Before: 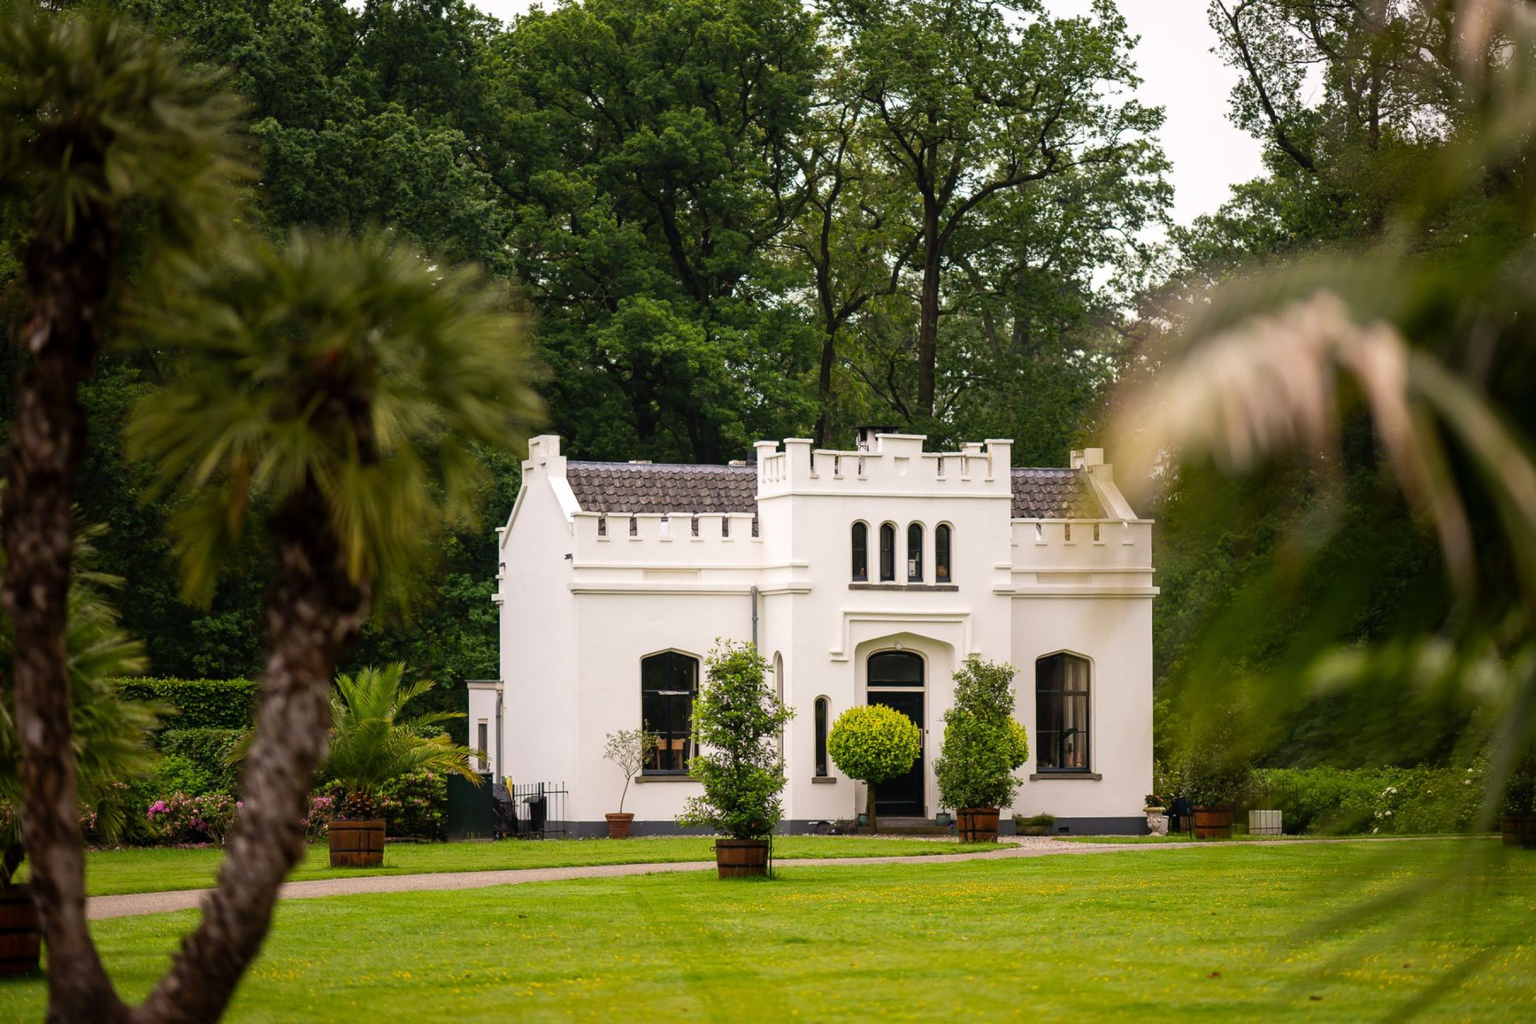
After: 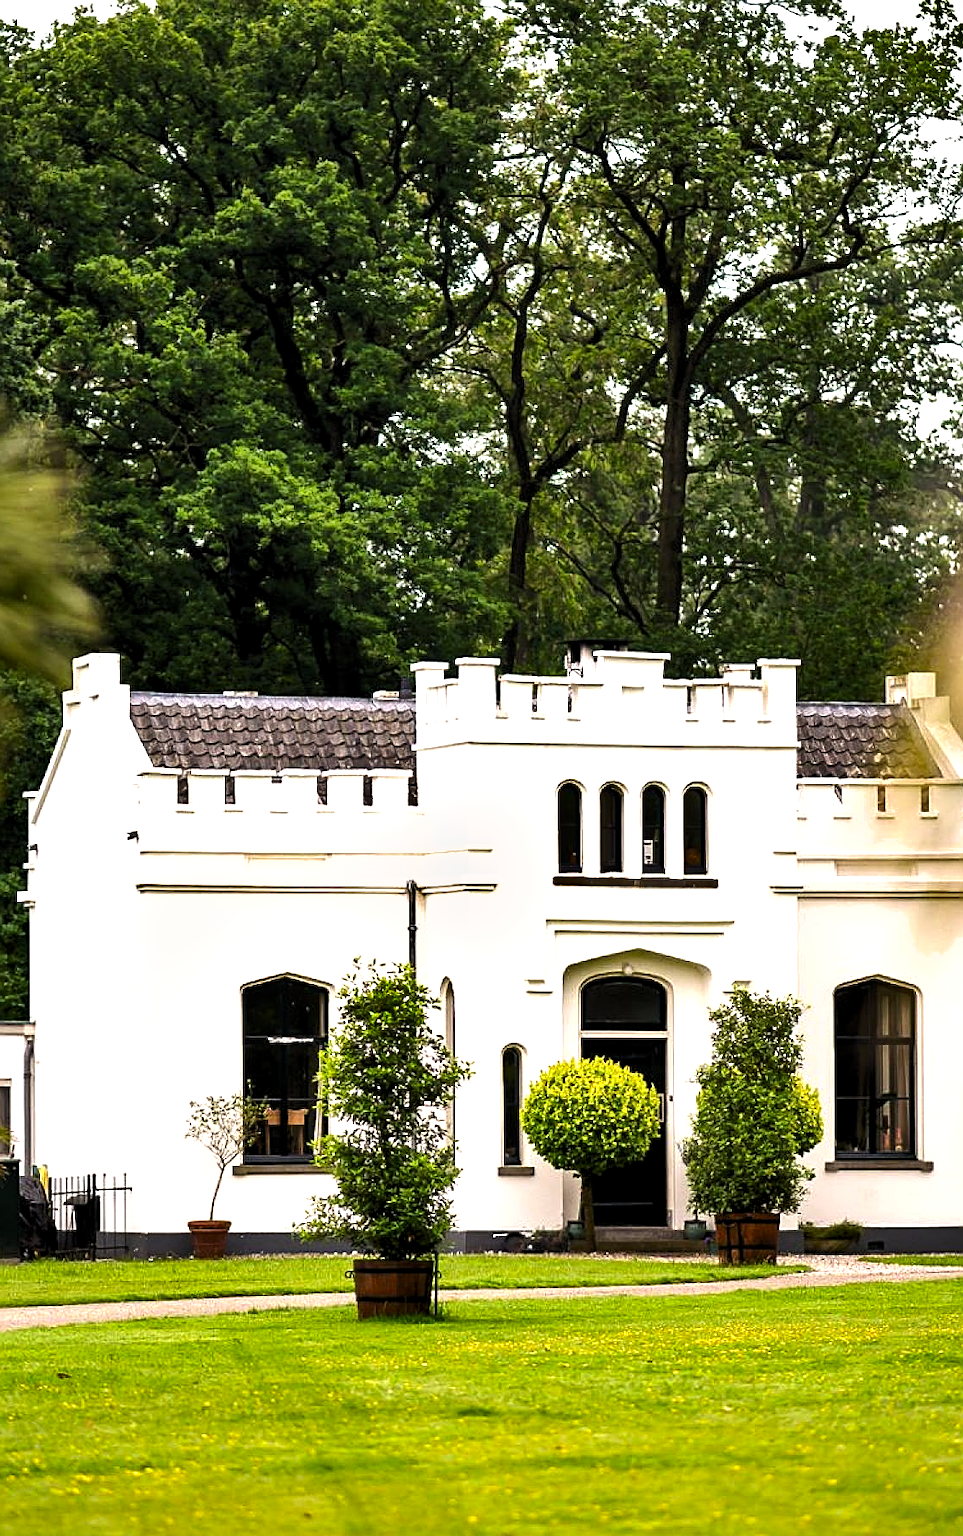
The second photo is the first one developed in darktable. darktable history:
crop: left 31.27%, right 26.887%
tone curve: curves: ch0 [(0, 0) (0.003, 0.019) (0.011, 0.022) (0.025, 0.027) (0.044, 0.037) (0.069, 0.049) (0.1, 0.066) (0.136, 0.091) (0.177, 0.125) (0.224, 0.159) (0.277, 0.206) (0.335, 0.266) (0.399, 0.332) (0.468, 0.411) (0.543, 0.492) (0.623, 0.577) (0.709, 0.668) (0.801, 0.767) (0.898, 0.869) (1, 1)], color space Lab, independent channels, preserve colors none
sharpen: on, module defaults
exposure: black level correction 0, exposure 0.599 EV, compensate highlight preservation false
shadows and highlights: low approximation 0.01, soften with gaussian
levels: levels [0.055, 0.477, 0.9]
